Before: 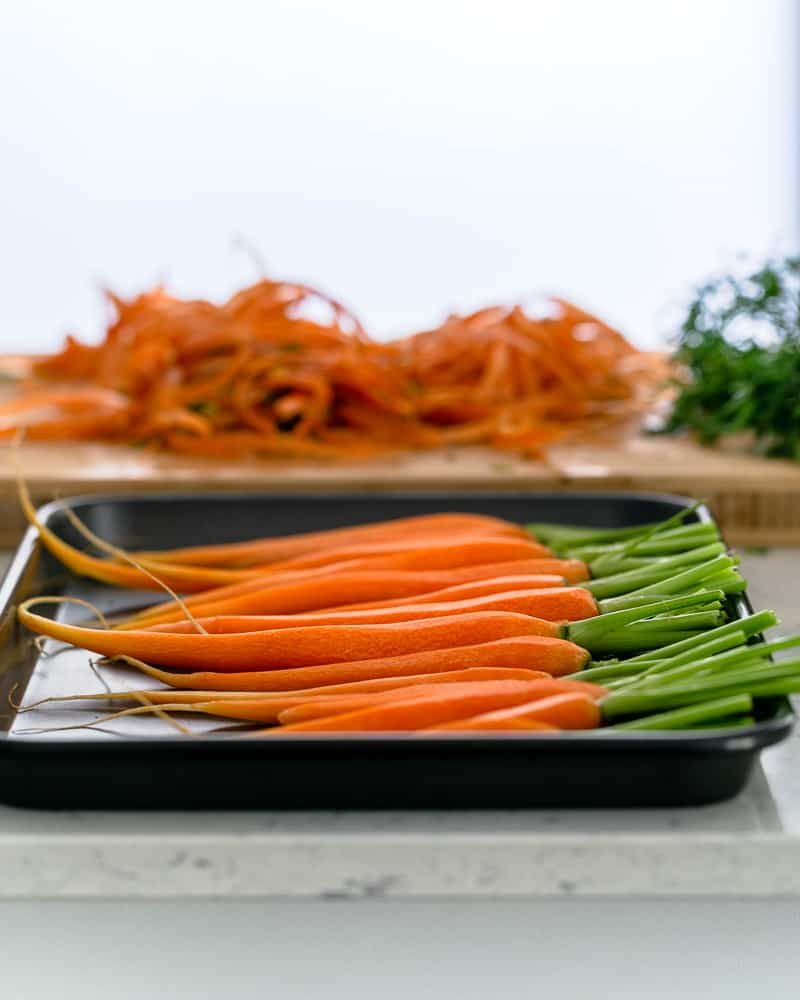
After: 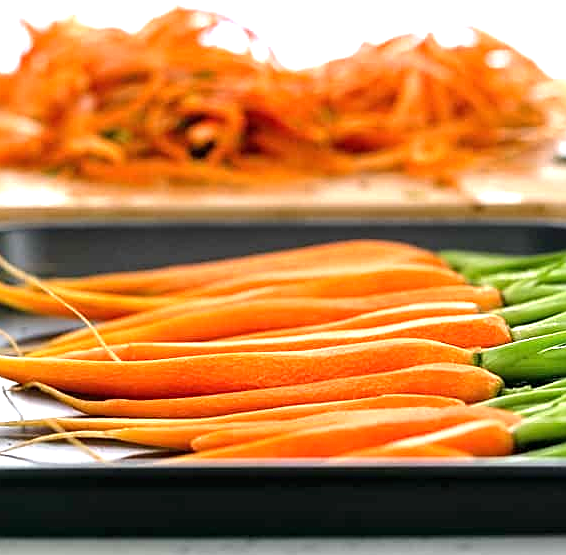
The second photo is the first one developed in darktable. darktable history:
crop: left 10.925%, top 27.376%, right 18.268%, bottom 17.123%
sharpen: on, module defaults
exposure: black level correction 0, exposure 1.098 EV, compensate highlight preservation false
